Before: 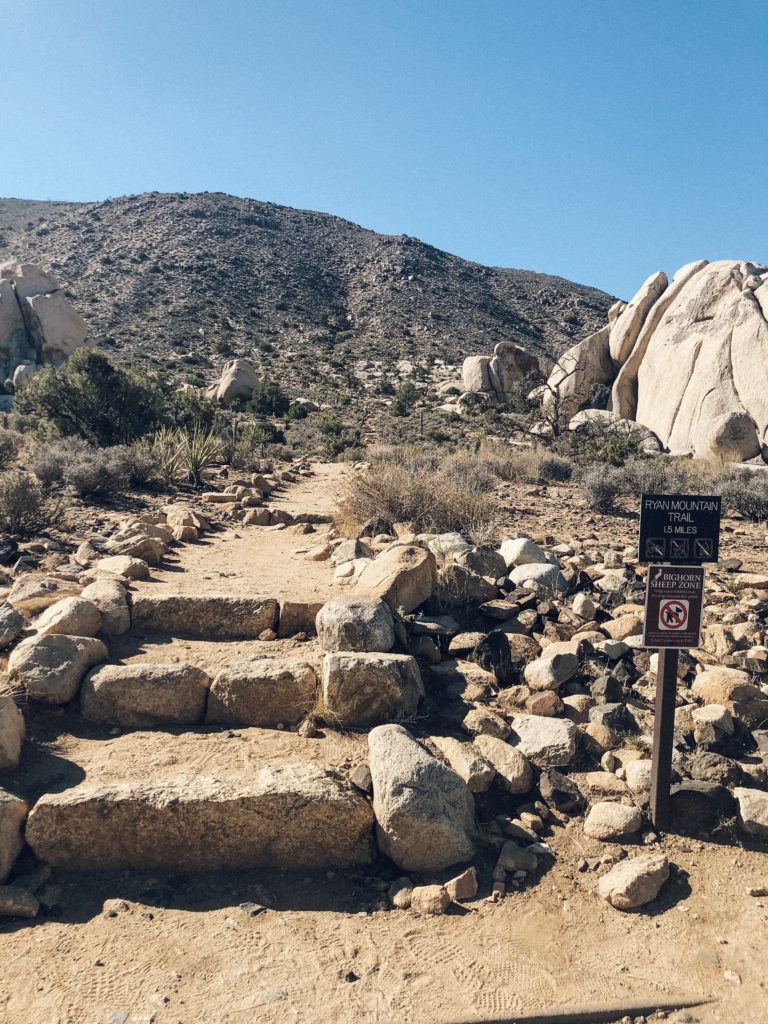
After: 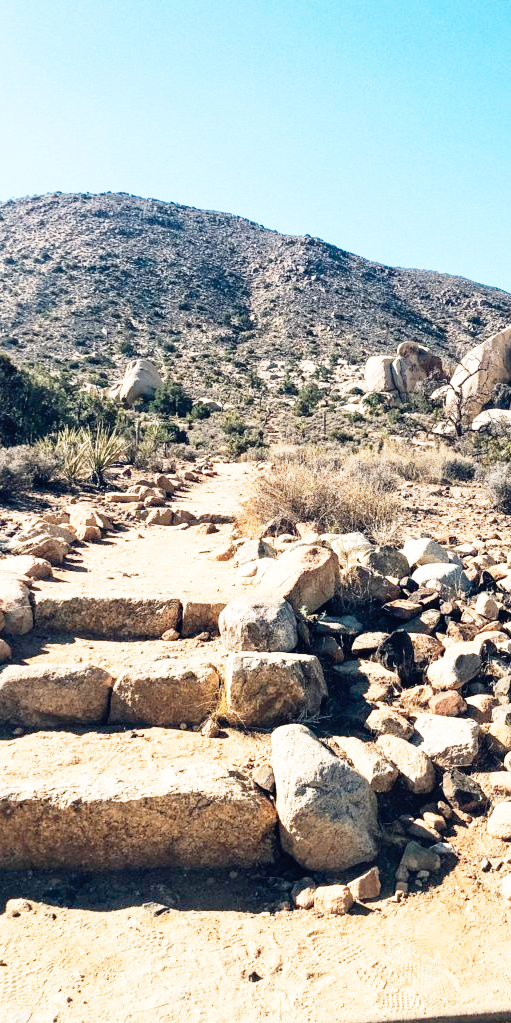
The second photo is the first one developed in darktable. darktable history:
base curve: curves: ch0 [(0, 0) (0.012, 0.01) (0.073, 0.168) (0.31, 0.711) (0.645, 0.957) (1, 1)], preserve colors none
crop and rotate: left 12.655%, right 20.764%
